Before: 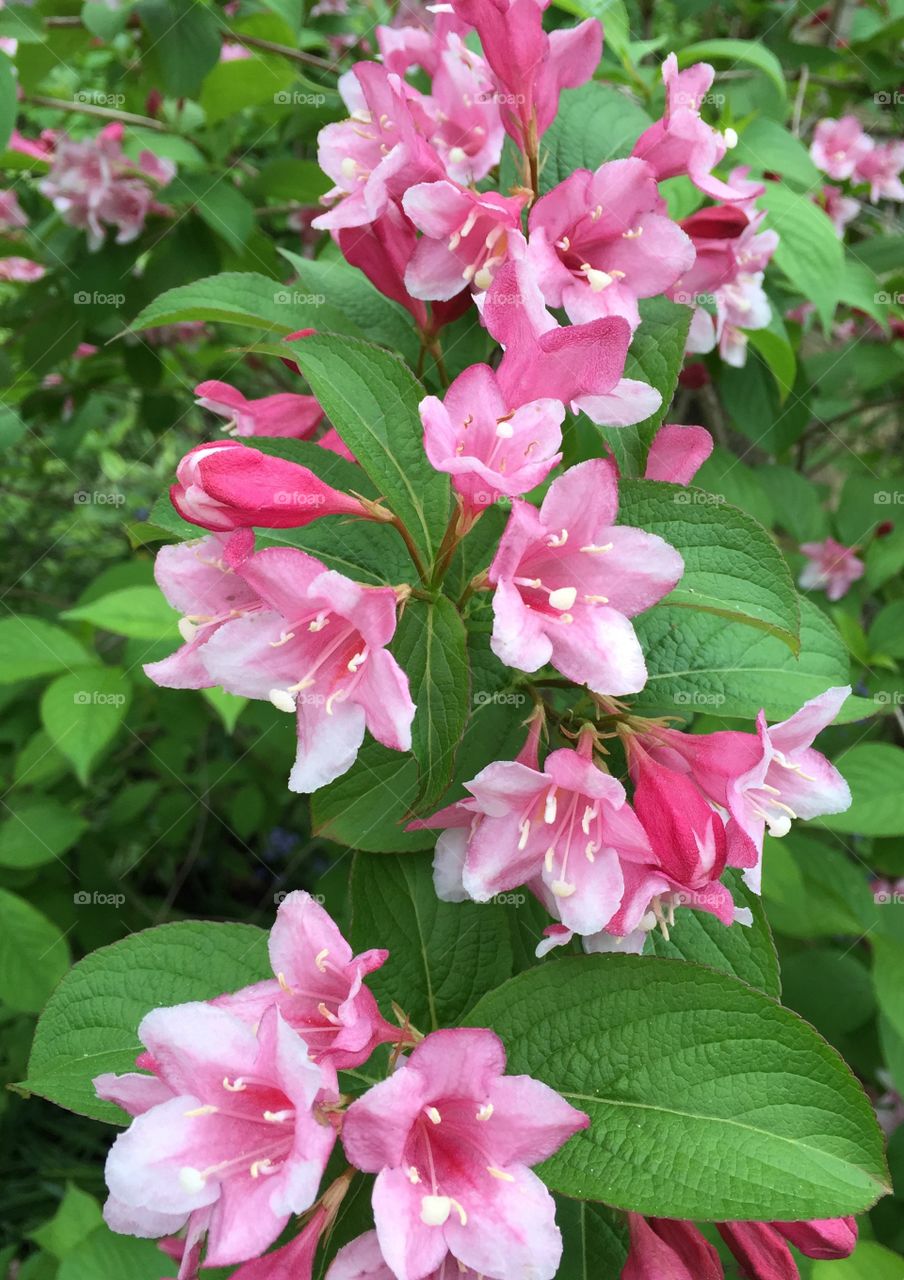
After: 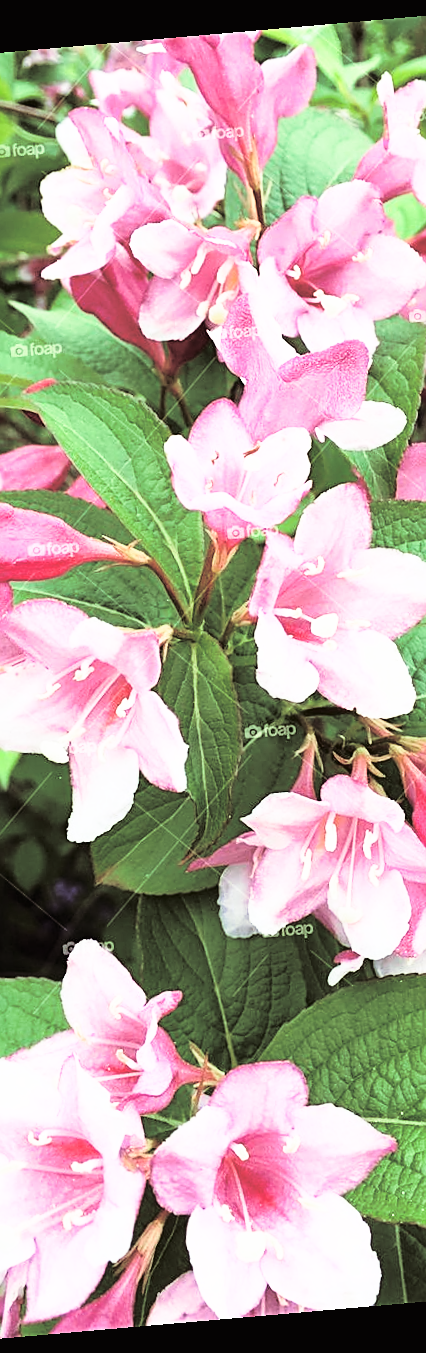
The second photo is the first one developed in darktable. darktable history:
crop: left 28.583%, right 29.231%
color correction: saturation 0.8
split-toning: shadows › saturation 0.2
tone curve: curves: ch0 [(0, 0.01) (0.037, 0.032) (0.131, 0.108) (0.275, 0.286) (0.483, 0.517) (0.61, 0.661) (0.697, 0.768) (0.797, 0.876) (0.888, 0.952) (0.997, 0.995)]; ch1 [(0, 0) (0.312, 0.262) (0.425, 0.402) (0.5, 0.5) (0.527, 0.532) (0.556, 0.585) (0.683, 0.706) (0.746, 0.77) (1, 1)]; ch2 [(0, 0) (0.223, 0.185) (0.333, 0.284) (0.432, 0.4) (0.502, 0.502) (0.525, 0.527) (0.545, 0.564) (0.587, 0.613) (0.636, 0.654) (0.711, 0.729) (0.845, 0.855) (0.998, 0.977)], color space Lab, independent channels, preserve colors none
base curve: curves: ch0 [(0, 0) (0.036, 0.037) (0.121, 0.228) (0.46, 0.76) (0.859, 0.983) (1, 1)], preserve colors none
rotate and perspective: rotation -4.98°, automatic cropping off
sharpen: on, module defaults
